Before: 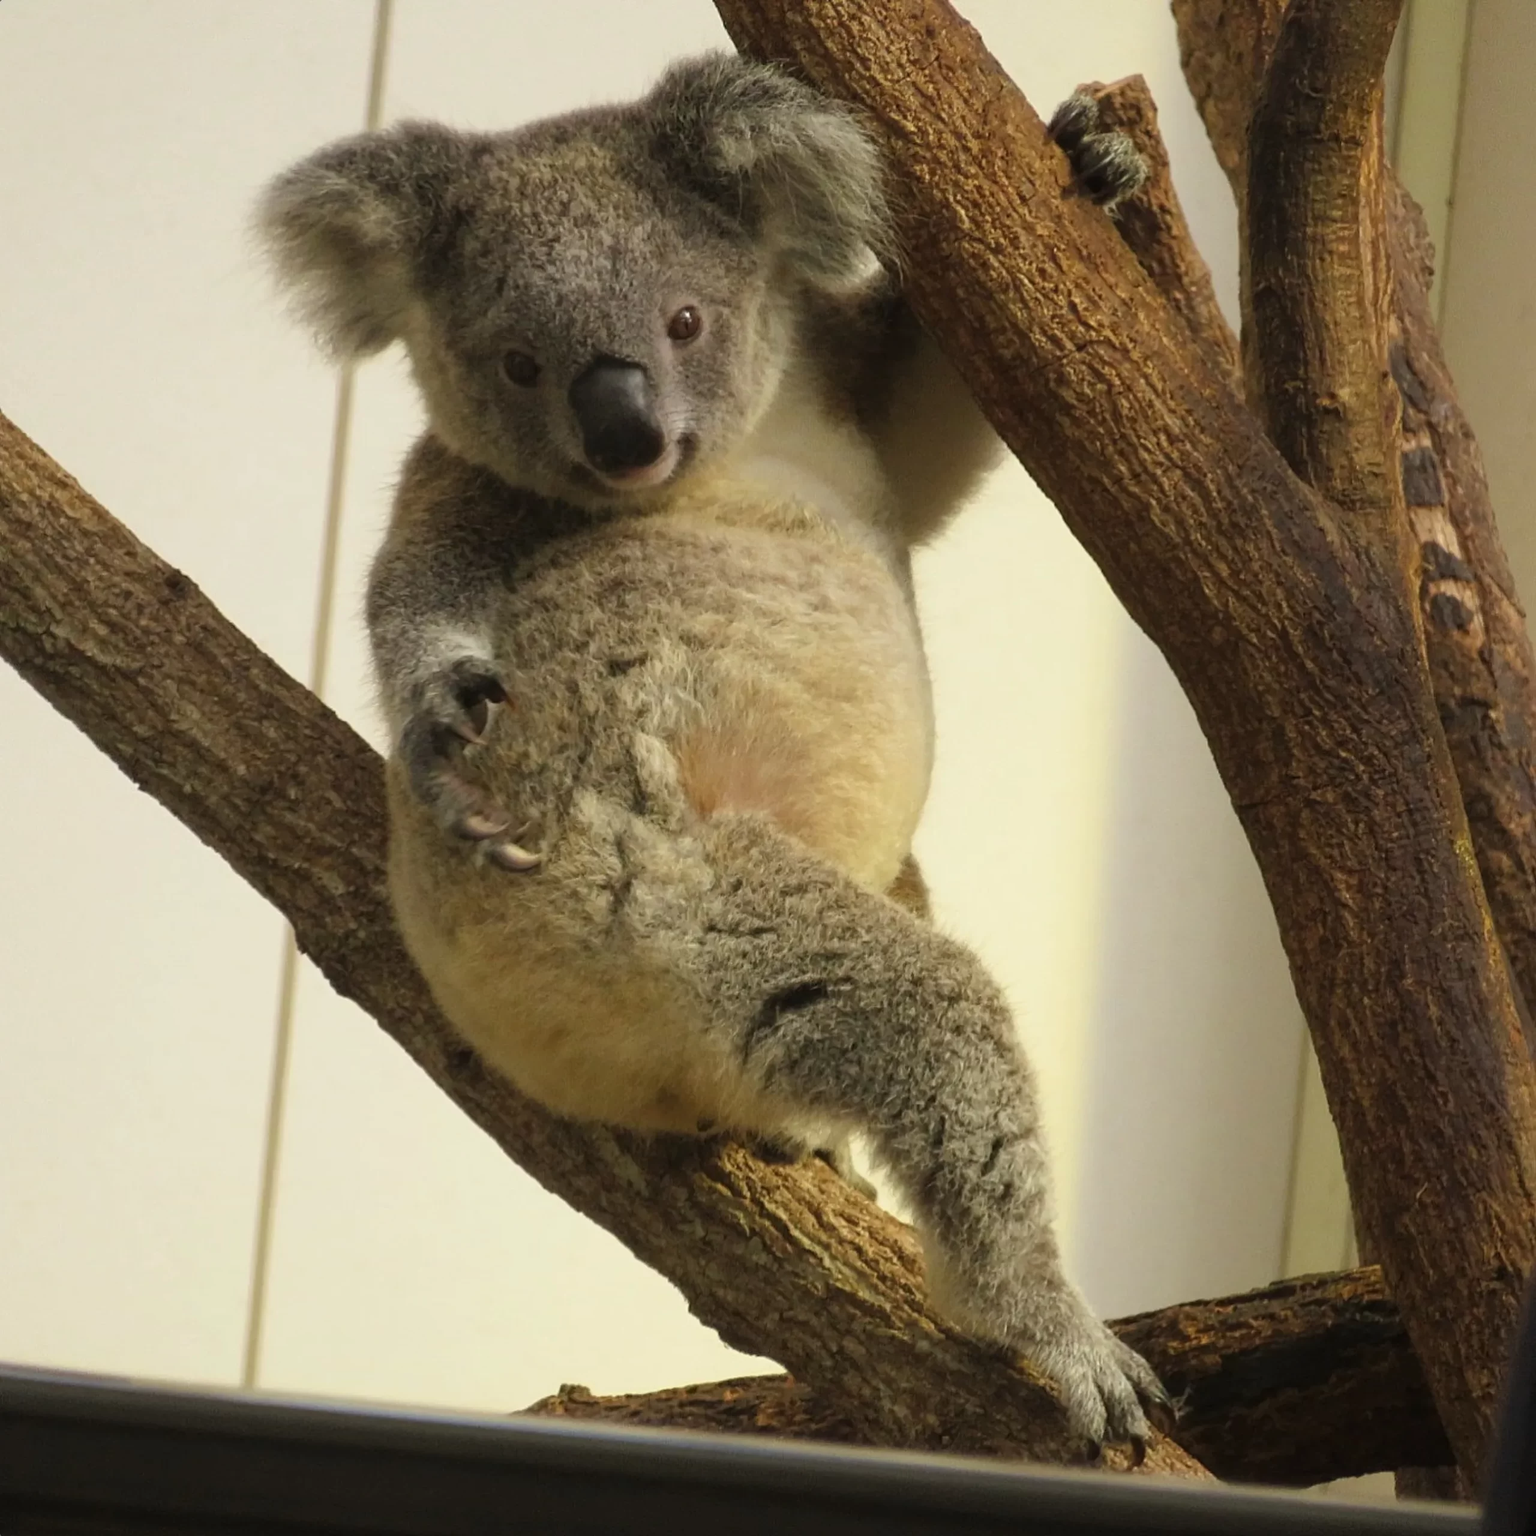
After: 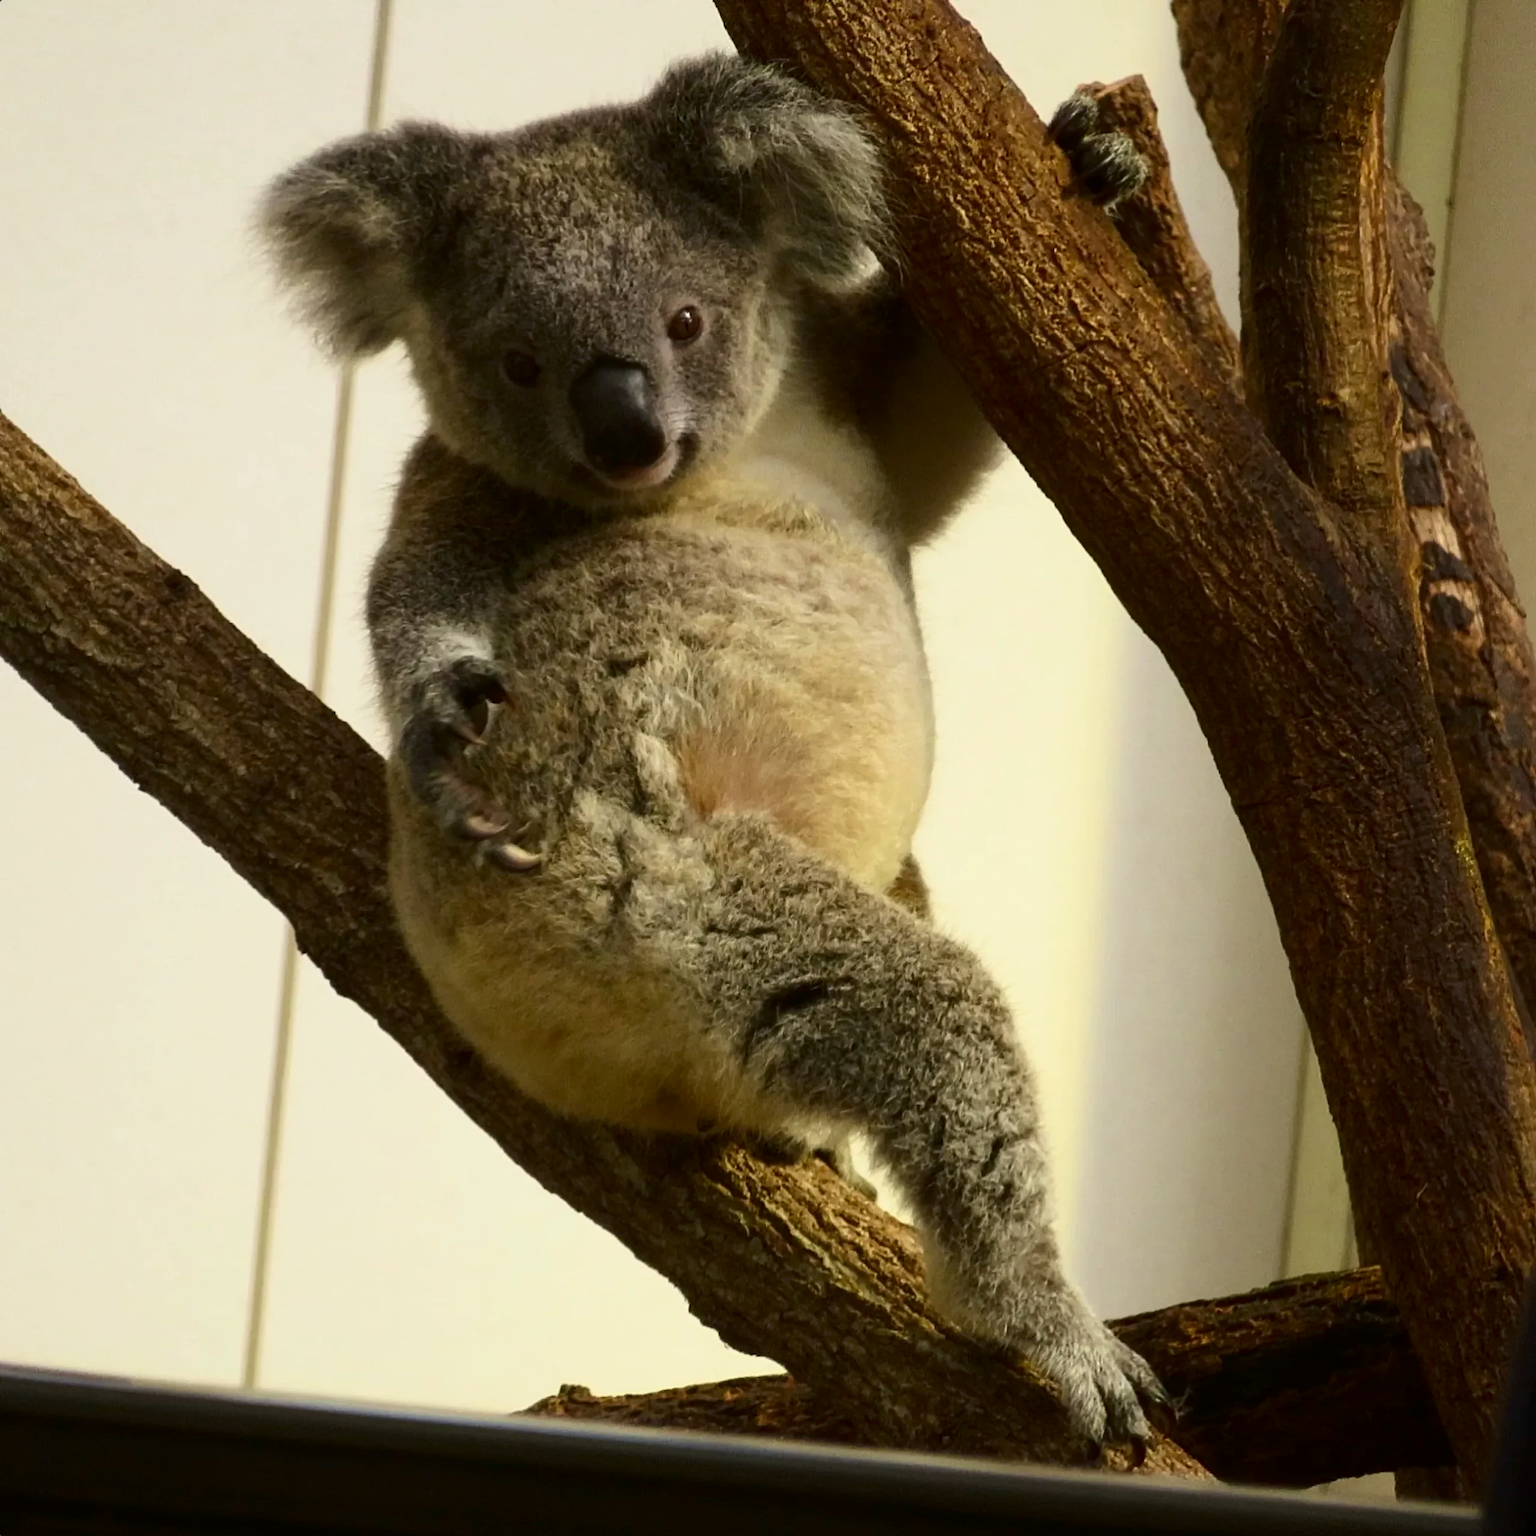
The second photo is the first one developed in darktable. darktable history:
contrast brightness saturation: contrast 0.2, brightness -0.11, saturation 0.1
exposure: black level correction 0.001, compensate highlight preservation false
